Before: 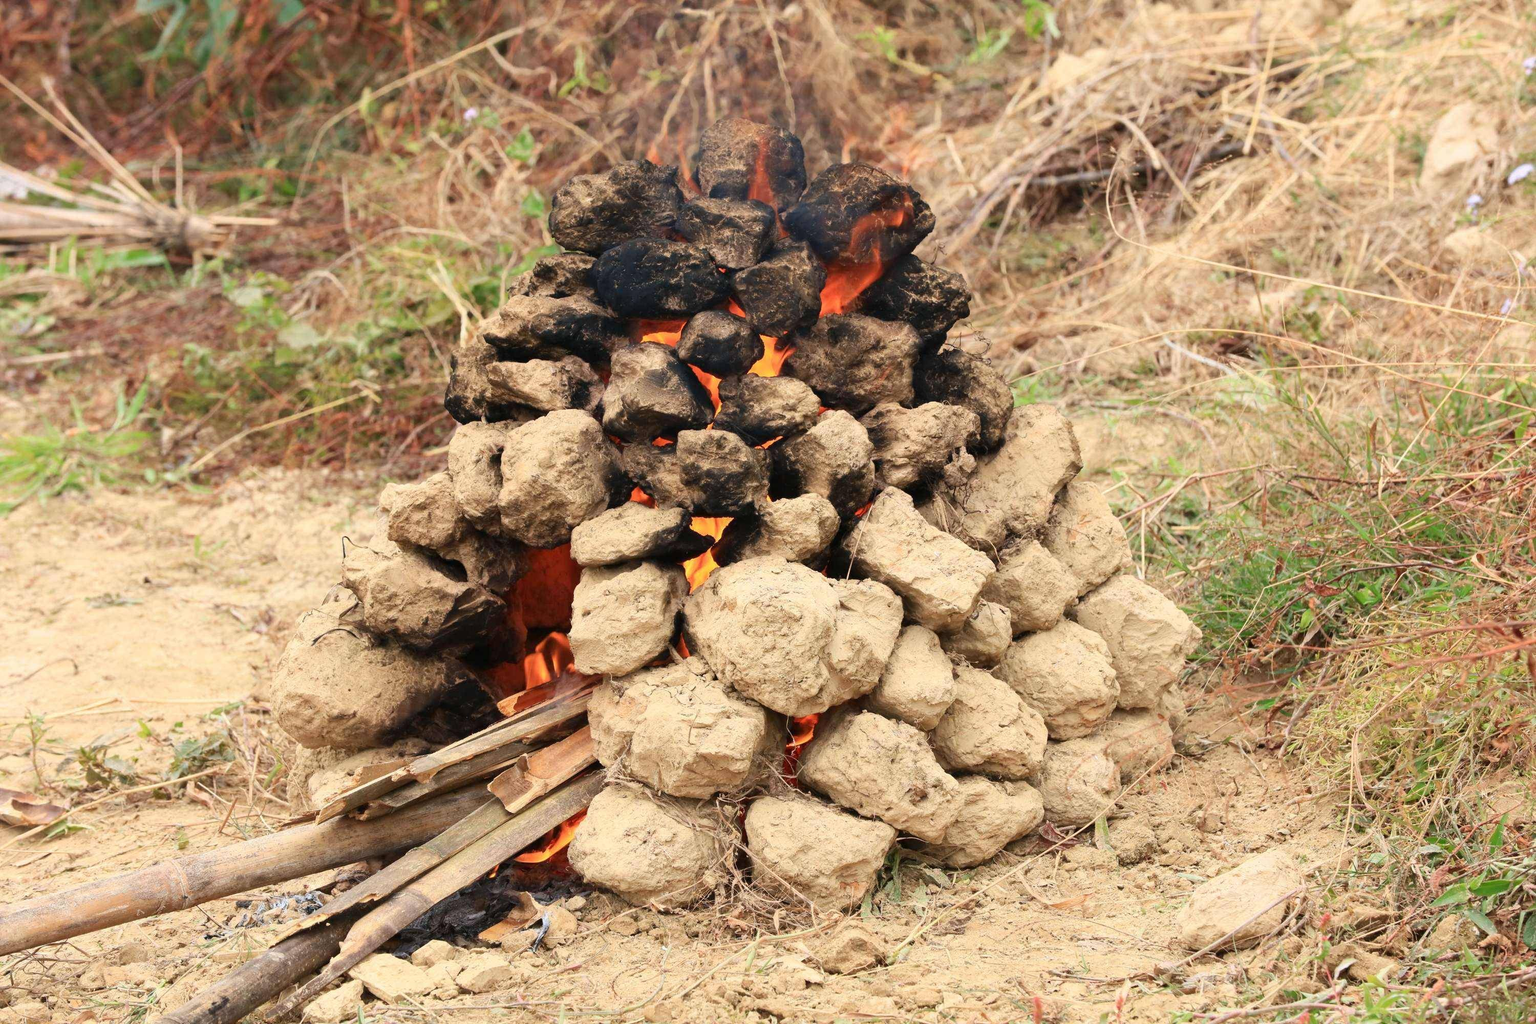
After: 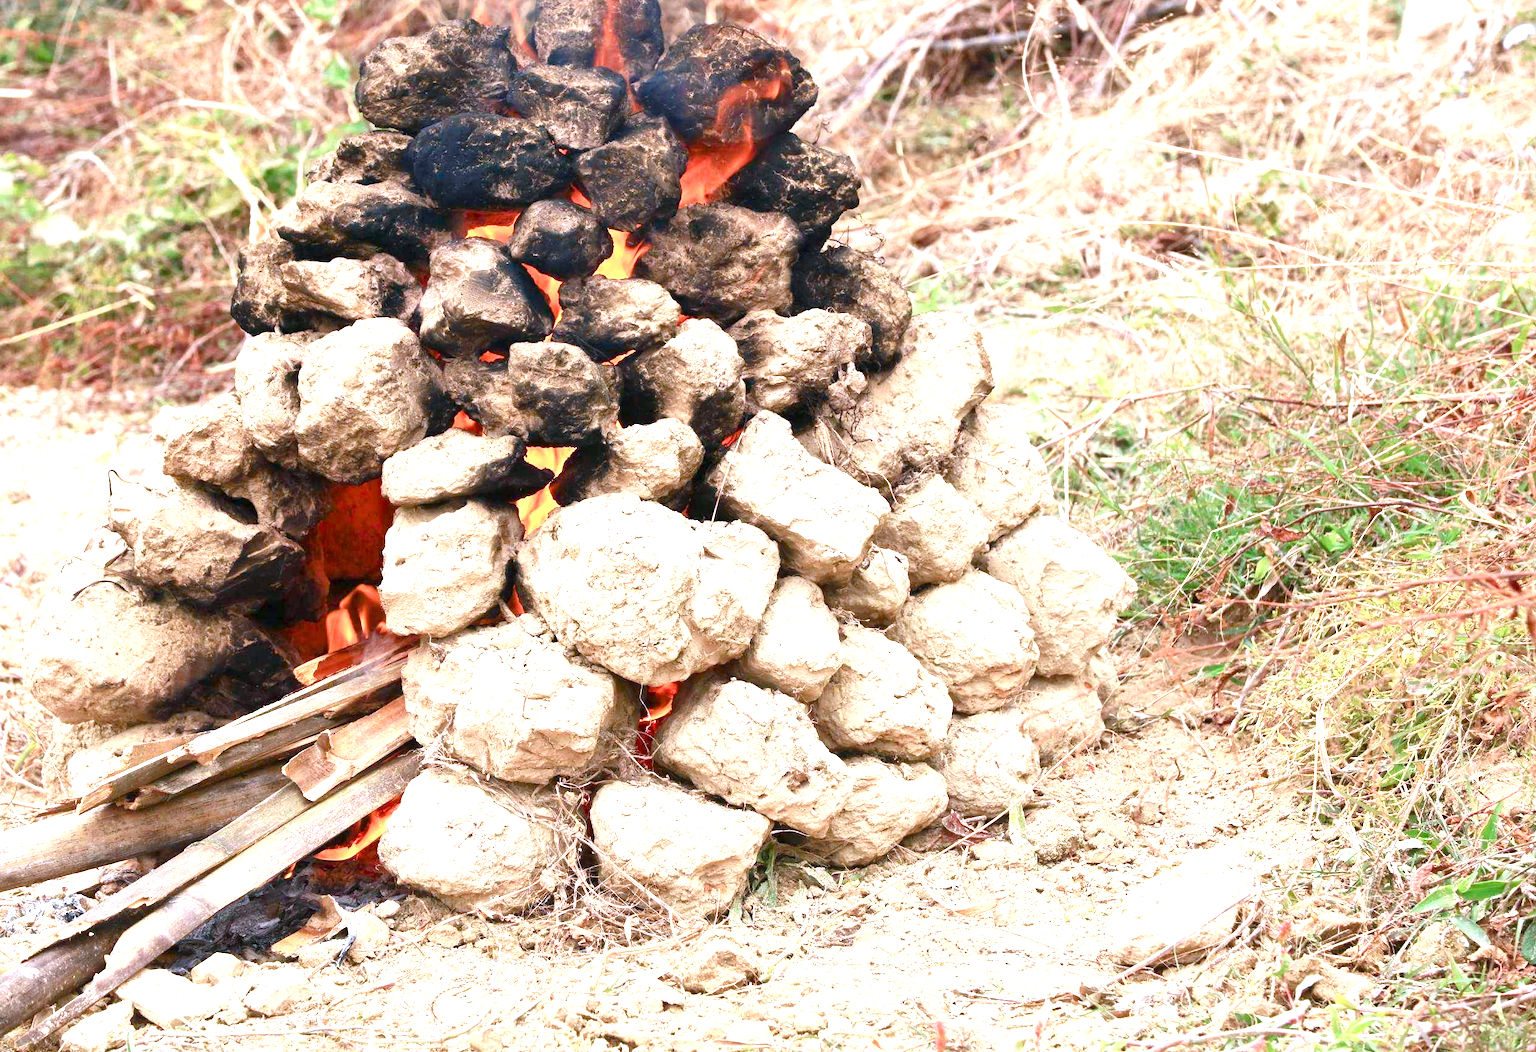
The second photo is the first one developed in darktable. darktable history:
crop: left 16.409%, top 14.085%
color balance rgb: shadows lift › hue 85.43°, highlights gain › chroma 2.037%, highlights gain › hue 287.73°, perceptual saturation grading › global saturation 20%, perceptual saturation grading › highlights -25.868%, perceptual saturation grading › shadows 24.017%
local contrast: mode bilateral grid, contrast 19, coarseness 51, detail 120%, midtone range 0.2
exposure: black level correction 0, exposure 1 EV, compensate exposure bias true, compensate highlight preservation false
color calibration: x 0.367, y 0.376, temperature 4379.11 K
